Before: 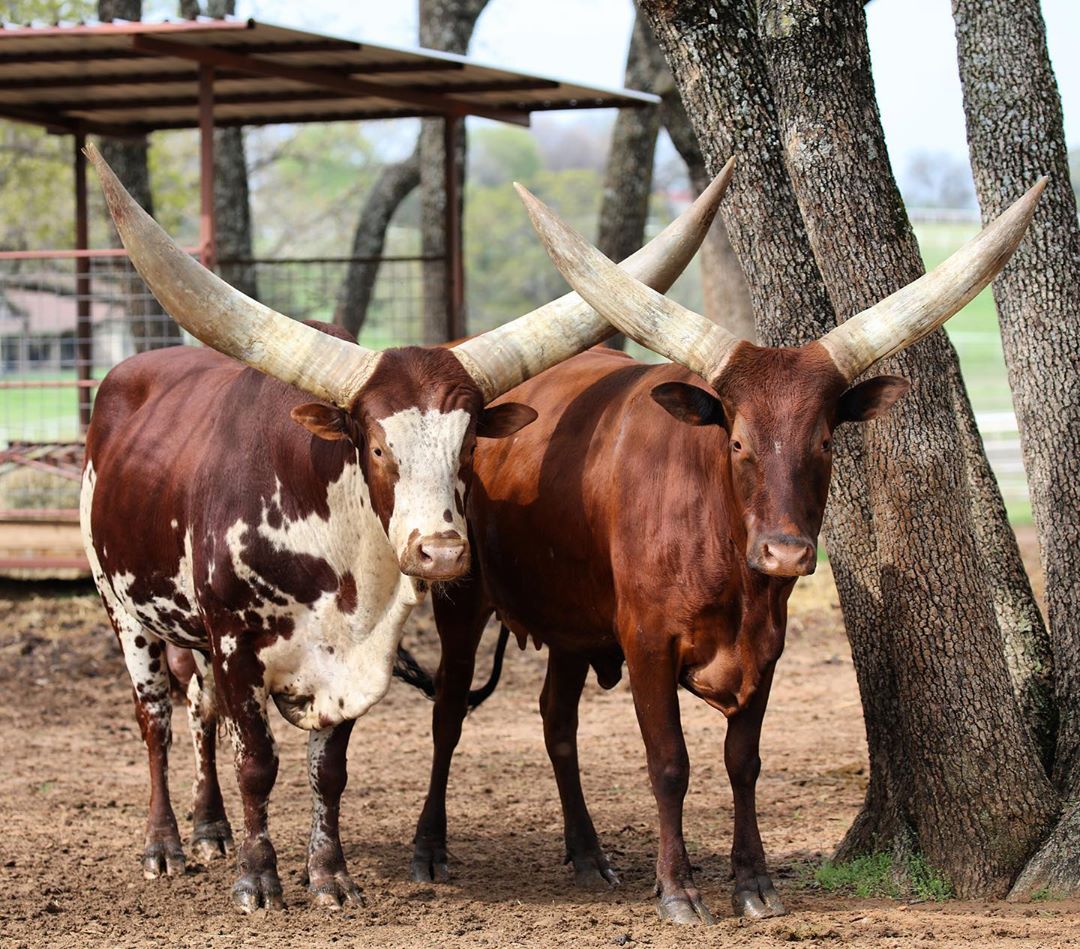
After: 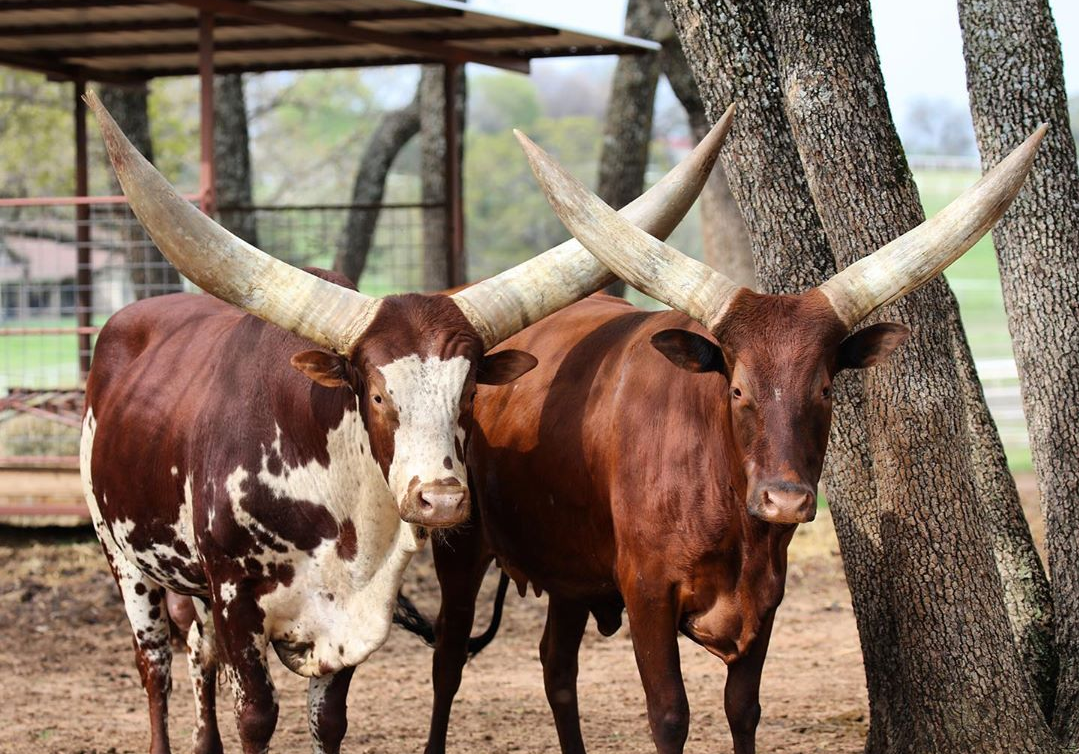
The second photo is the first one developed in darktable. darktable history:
crop and rotate: top 5.649%, bottom 14.852%
